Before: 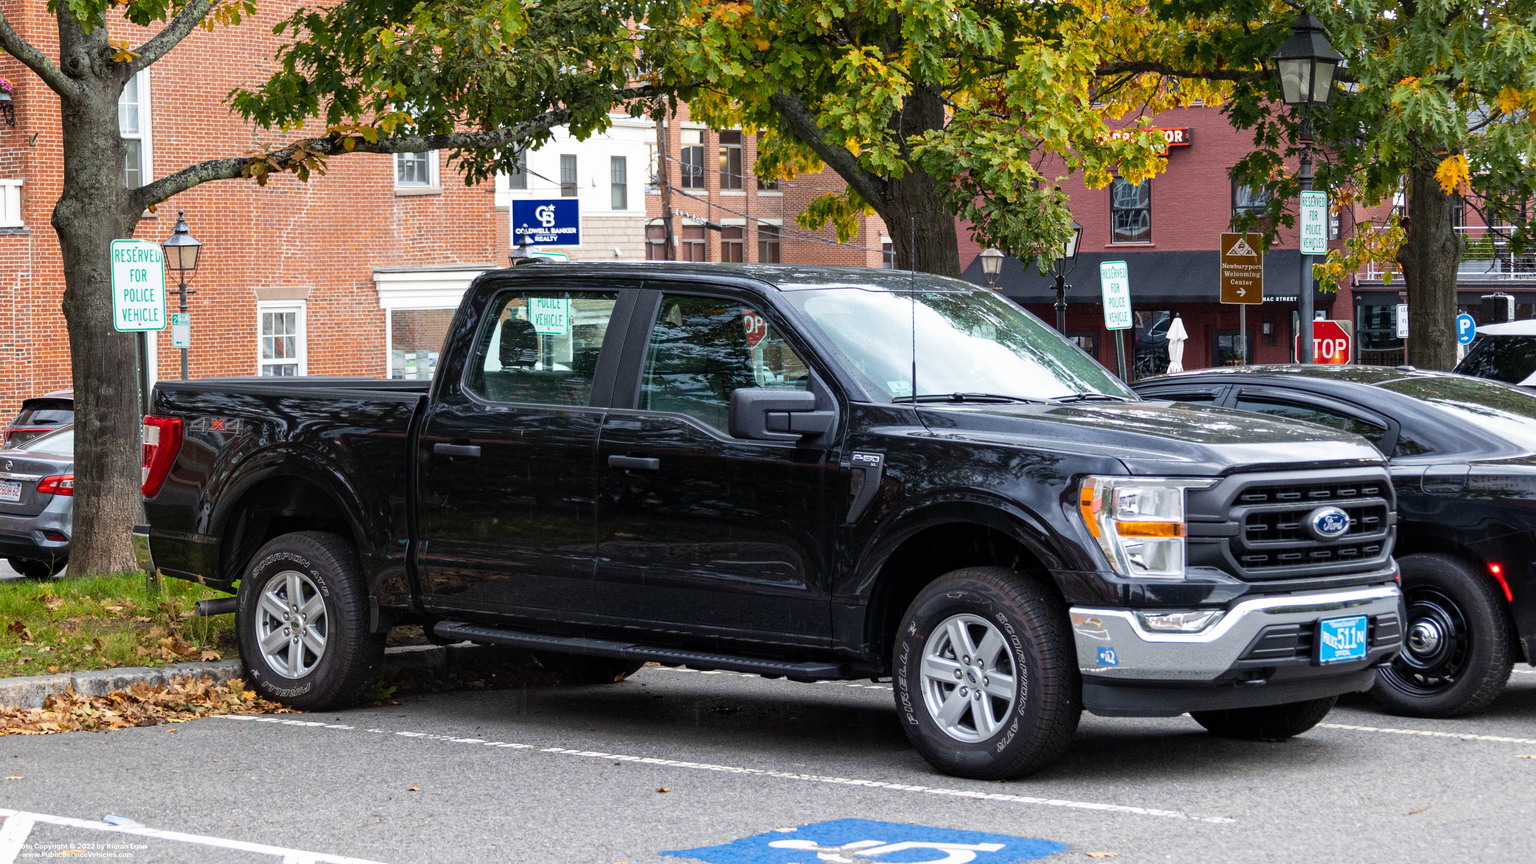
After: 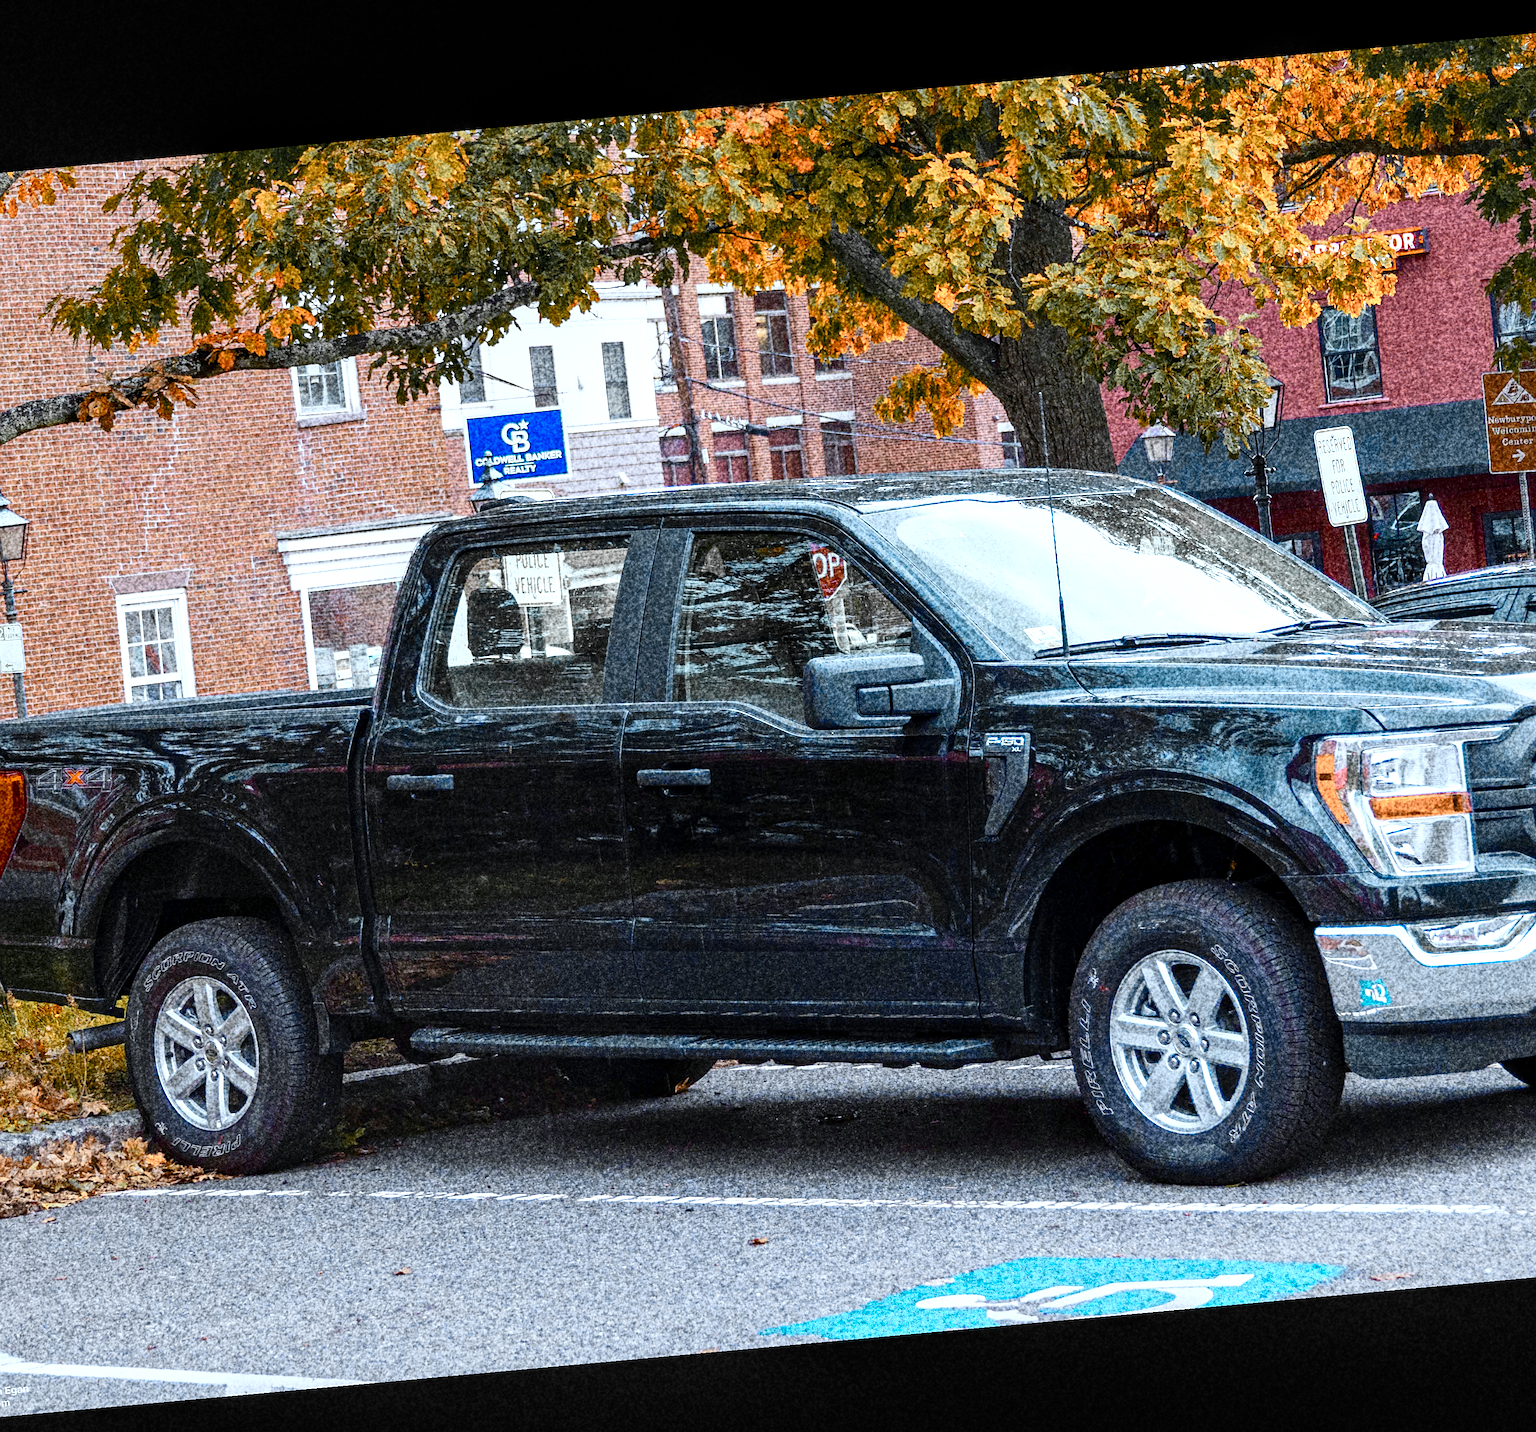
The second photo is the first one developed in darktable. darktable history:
white balance: red 0.948, green 1.02, blue 1.176
crop and rotate: left 12.648%, right 20.685%
local contrast: on, module defaults
color balance rgb: shadows lift › chroma 1%, shadows lift › hue 113°, highlights gain › chroma 0.2%, highlights gain › hue 333°, perceptual saturation grading › global saturation 20%, perceptual saturation grading › highlights -50%, perceptual saturation grading › shadows 25%, contrast -10%
grain: coarseness 30.02 ISO, strength 100%
rotate and perspective: rotation -5.2°, automatic cropping off
sharpen: on, module defaults
color zones: curves: ch0 [(0.009, 0.528) (0.136, 0.6) (0.255, 0.586) (0.39, 0.528) (0.522, 0.584) (0.686, 0.736) (0.849, 0.561)]; ch1 [(0.045, 0.781) (0.14, 0.416) (0.257, 0.695) (0.442, 0.032) (0.738, 0.338) (0.818, 0.632) (0.891, 0.741) (1, 0.704)]; ch2 [(0, 0.667) (0.141, 0.52) (0.26, 0.37) (0.474, 0.432) (0.743, 0.286)]
